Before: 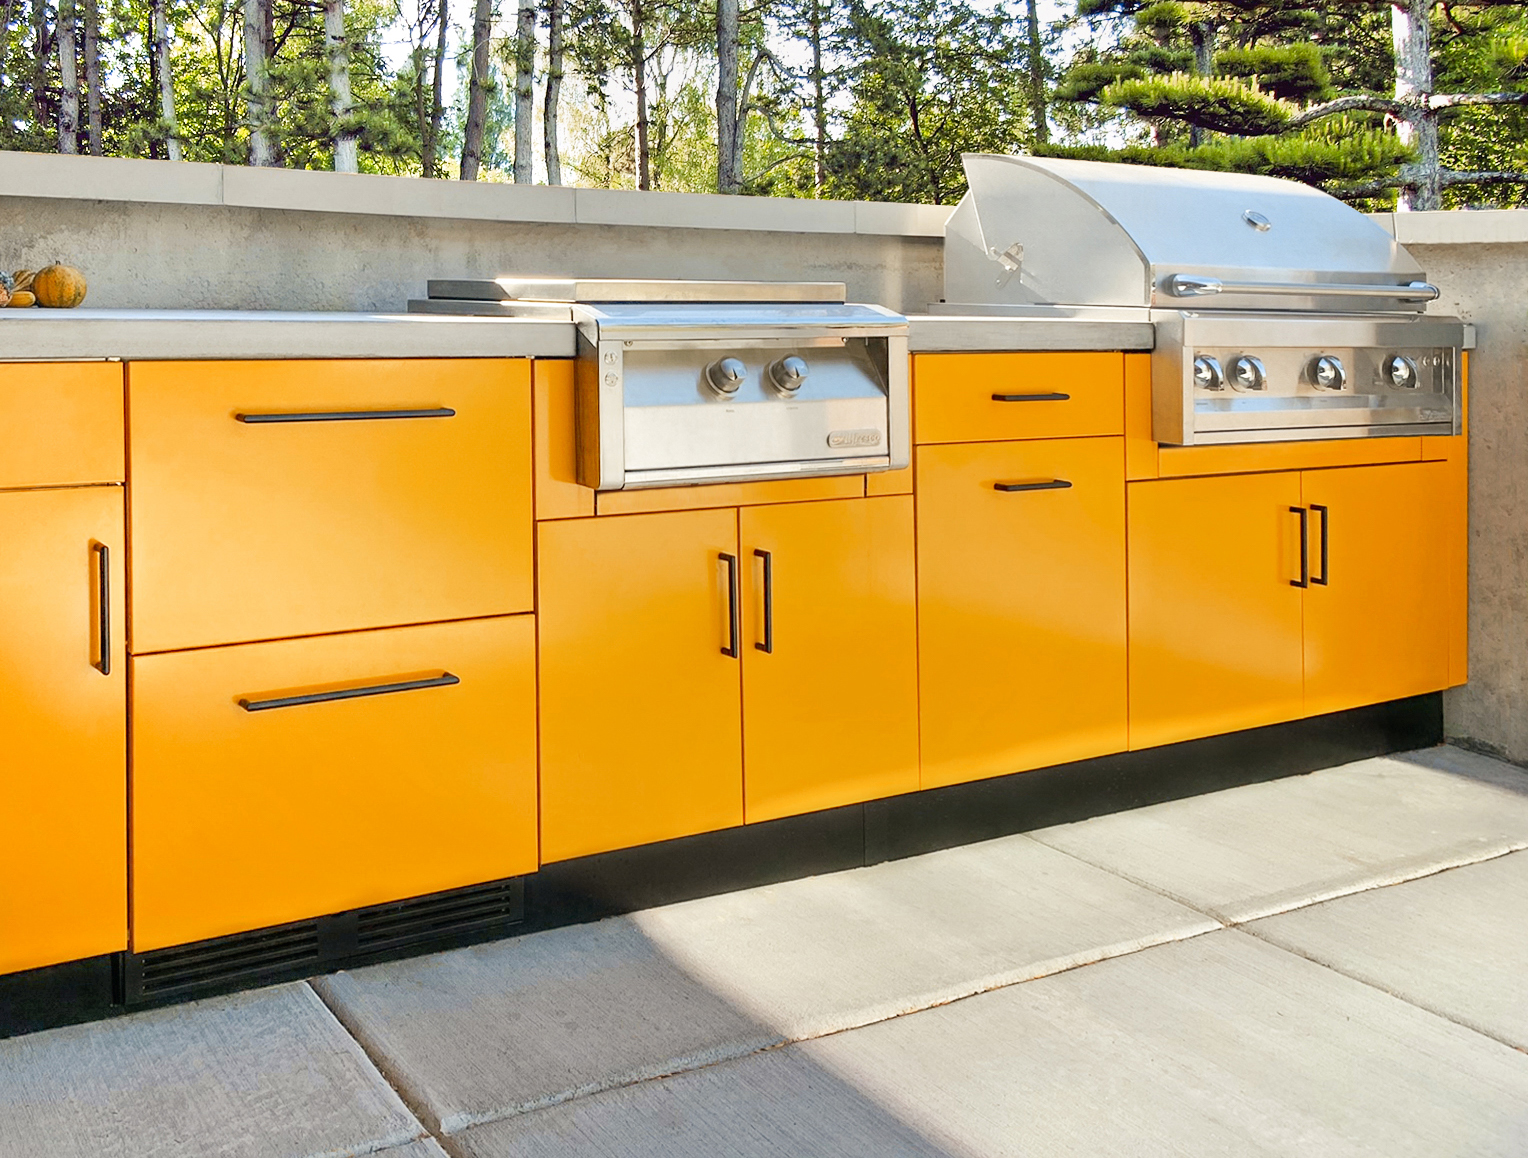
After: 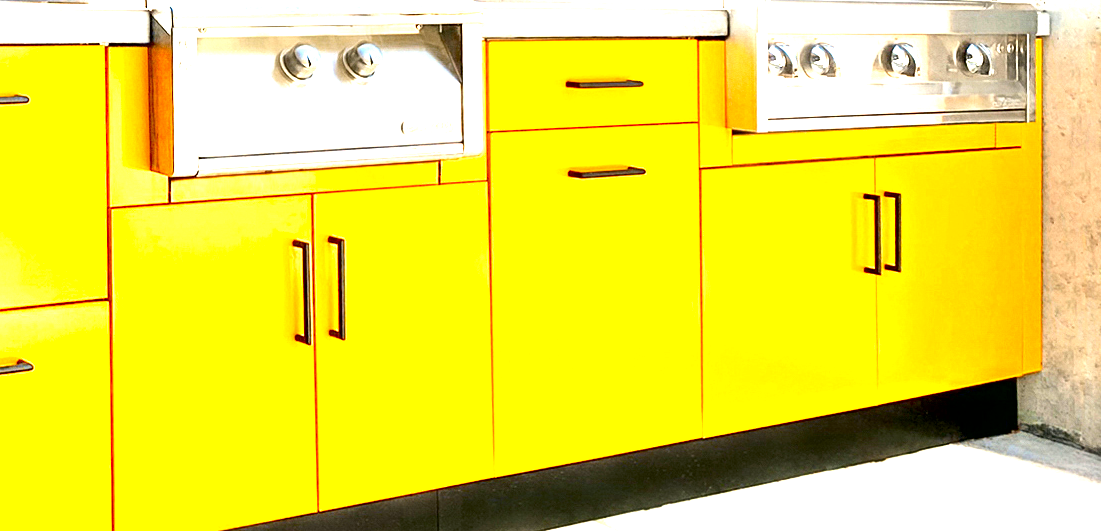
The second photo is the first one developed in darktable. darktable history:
exposure: black level correction 0.011, exposure 1.088 EV, compensate exposure bias true, compensate highlight preservation false
crop and rotate: left 27.938%, top 27.046%, bottom 27.046%
contrast brightness saturation: contrast 0.04, saturation 0.16
tone equalizer: -8 EV -0.75 EV, -7 EV -0.7 EV, -6 EV -0.6 EV, -5 EV -0.4 EV, -3 EV 0.4 EV, -2 EV 0.6 EV, -1 EV 0.7 EV, +0 EV 0.75 EV, edges refinement/feathering 500, mask exposure compensation -1.57 EV, preserve details no
